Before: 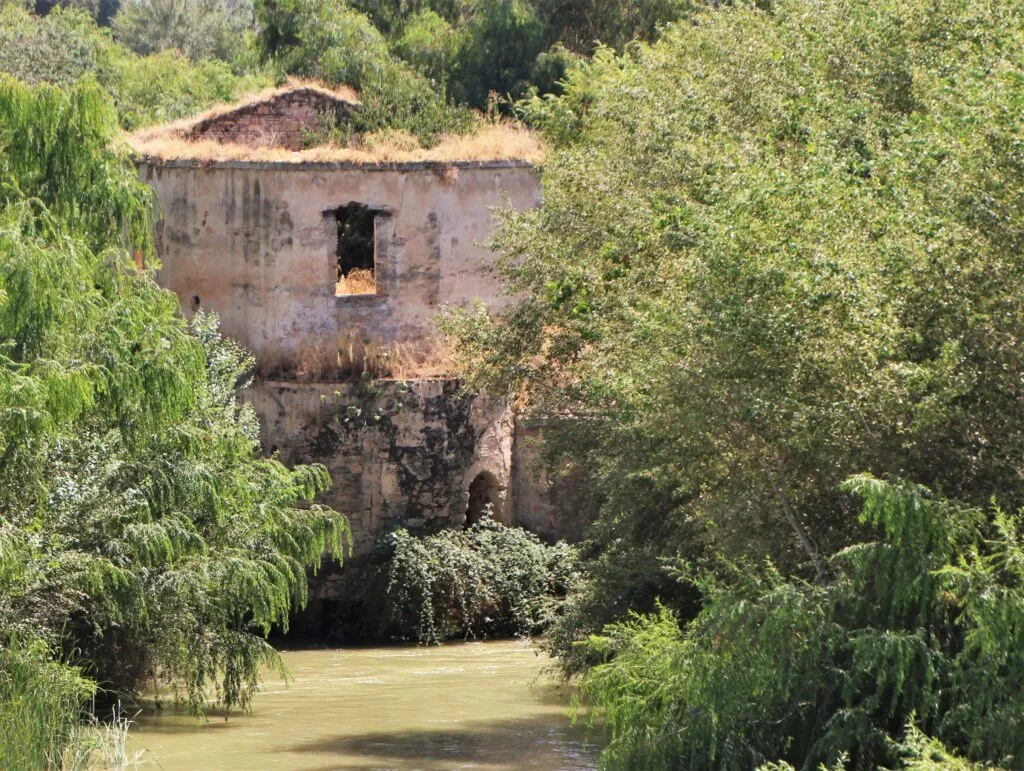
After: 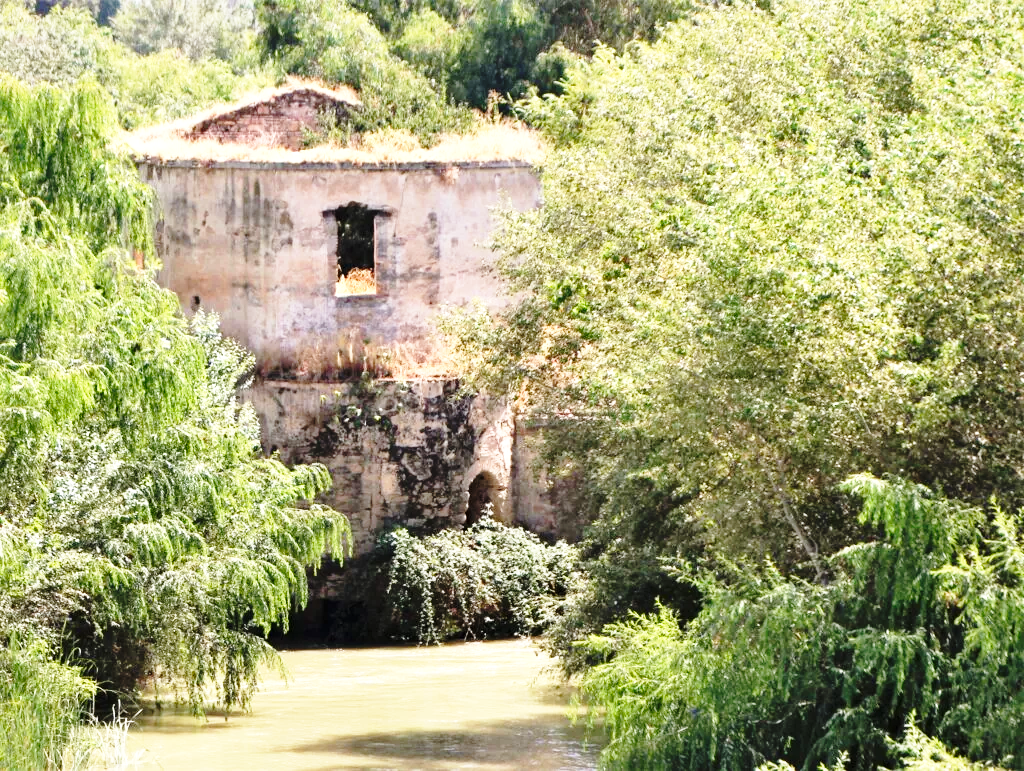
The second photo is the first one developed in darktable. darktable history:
base curve: curves: ch0 [(0, 0) (0.028, 0.03) (0.105, 0.232) (0.387, 0.748) (0.754, 0.968) (1, 1)], preserve colors none
exposure: black level correction 0.001, exposure 0.192 EV, compensate highlight preservation false
local contrast: mode bilateral grid, contrast 19, coarseness 49, detail 119%, midtone range 0.2
